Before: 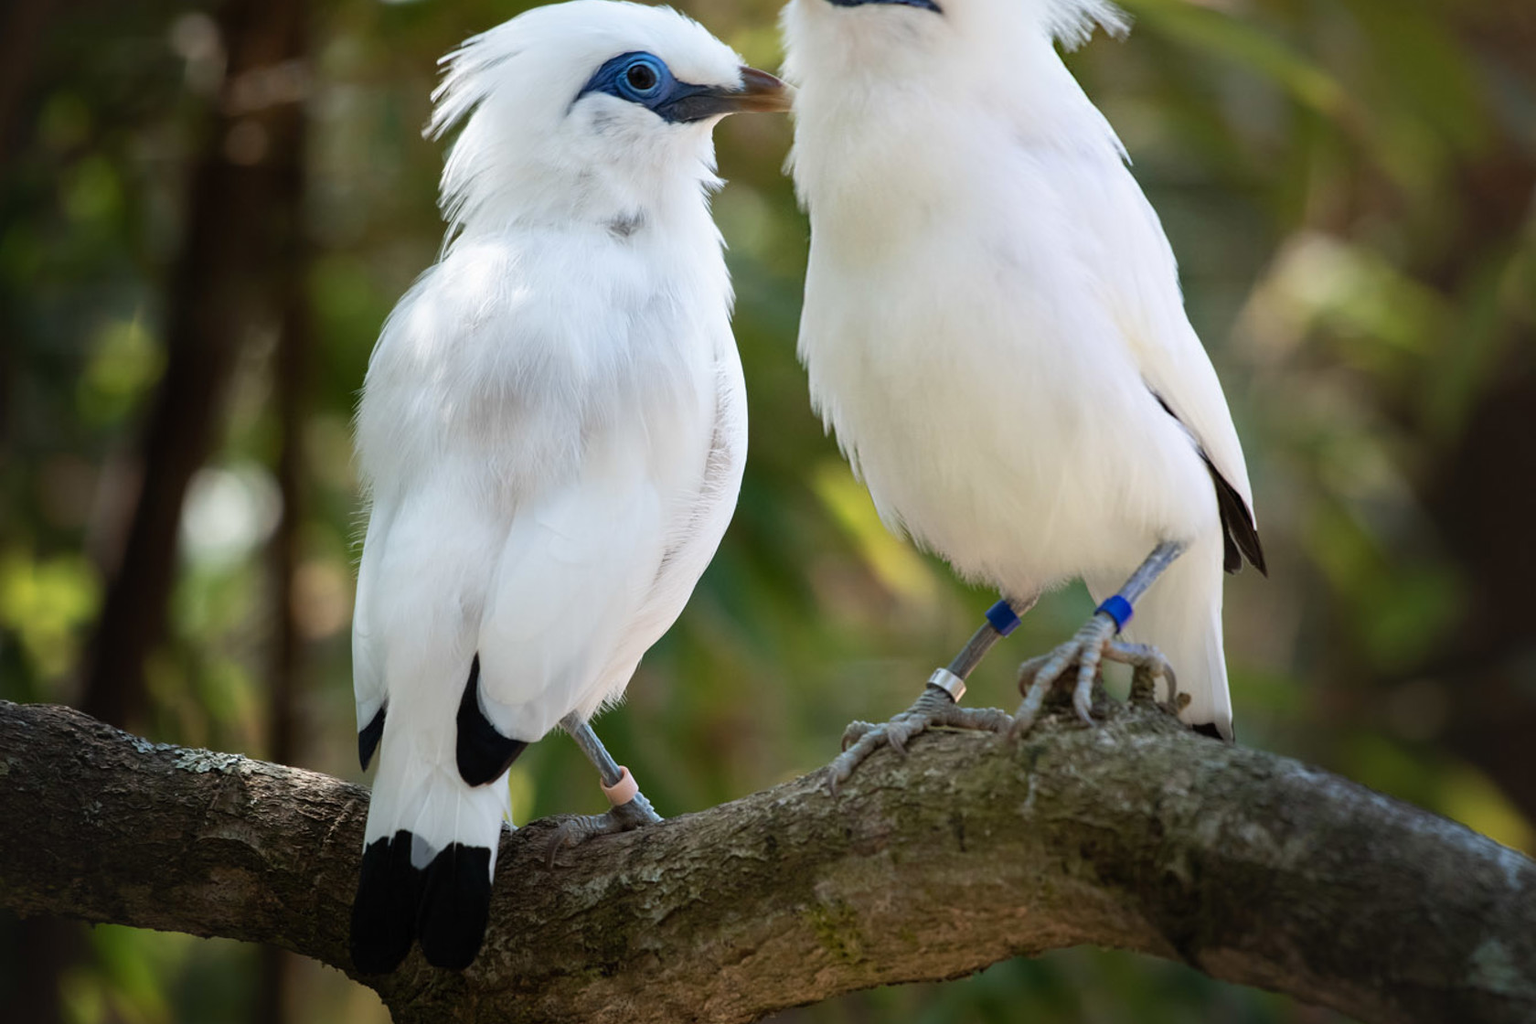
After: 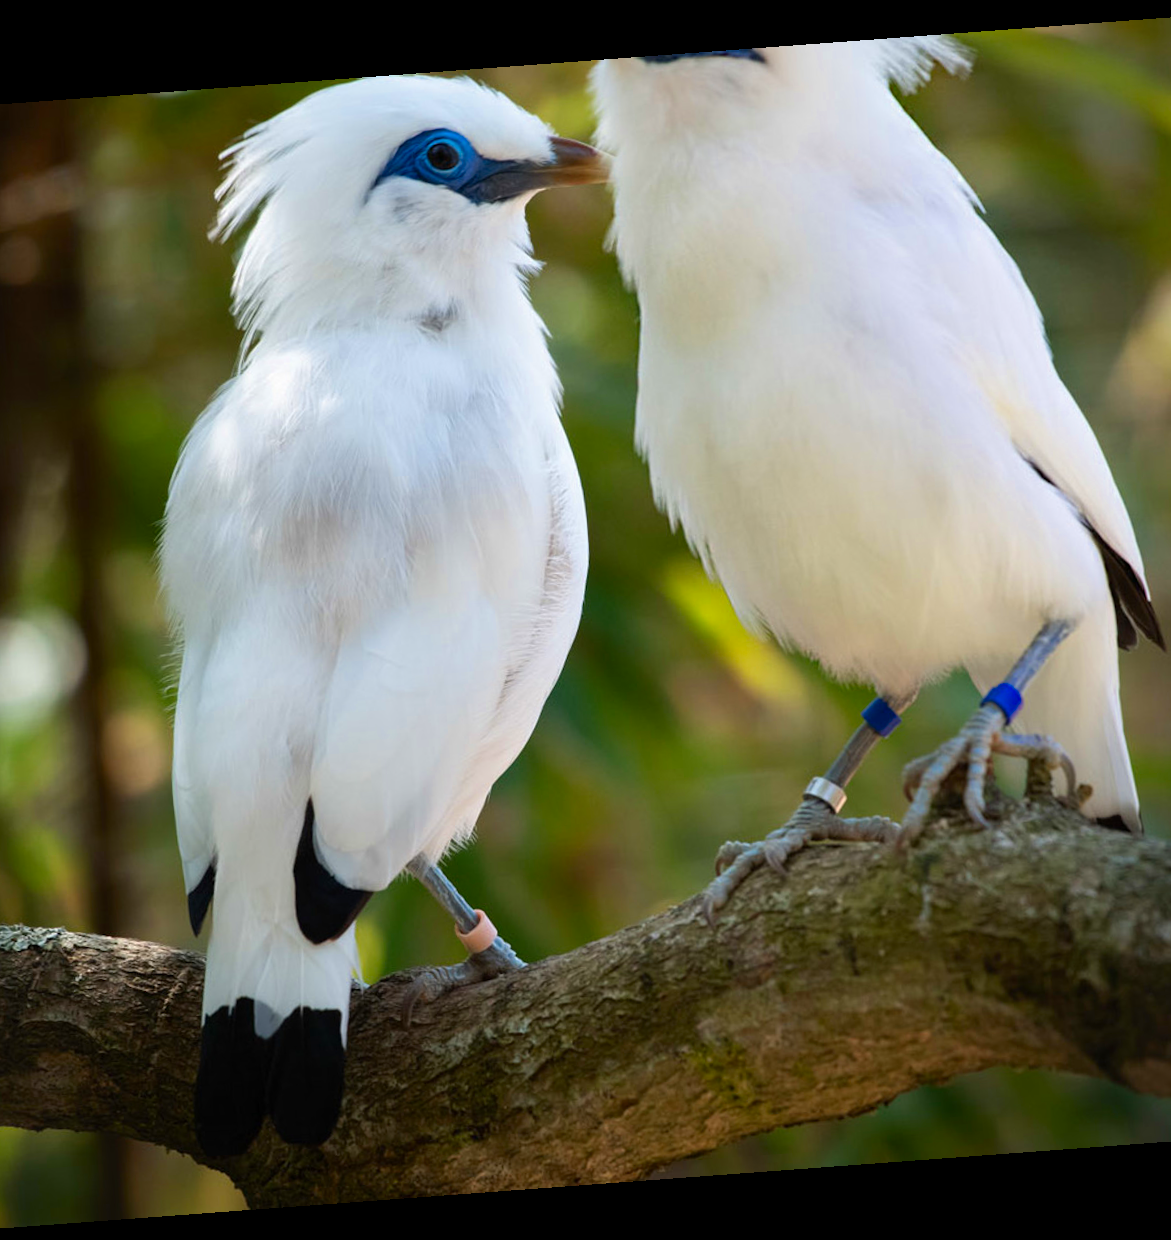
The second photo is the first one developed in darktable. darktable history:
crop and rotate: left 15.055%, right 18.278%
rotate and perspective: rotation -4.25°, automatic cropping off
color zones: curves: ch0 [(0, 0.613) (0.01, 0.613) (0.245, 0.448) (0.498, 0.529) (0.642, 0.665) (0.879, 0.777) (0.99, 0.613)]; ch1 [(0, 0) (0.143, 0) (0.286, 0) (0.429, 0) (0.571, 0) (0.714, 0) (0.857, 0)], mix -138.01%
